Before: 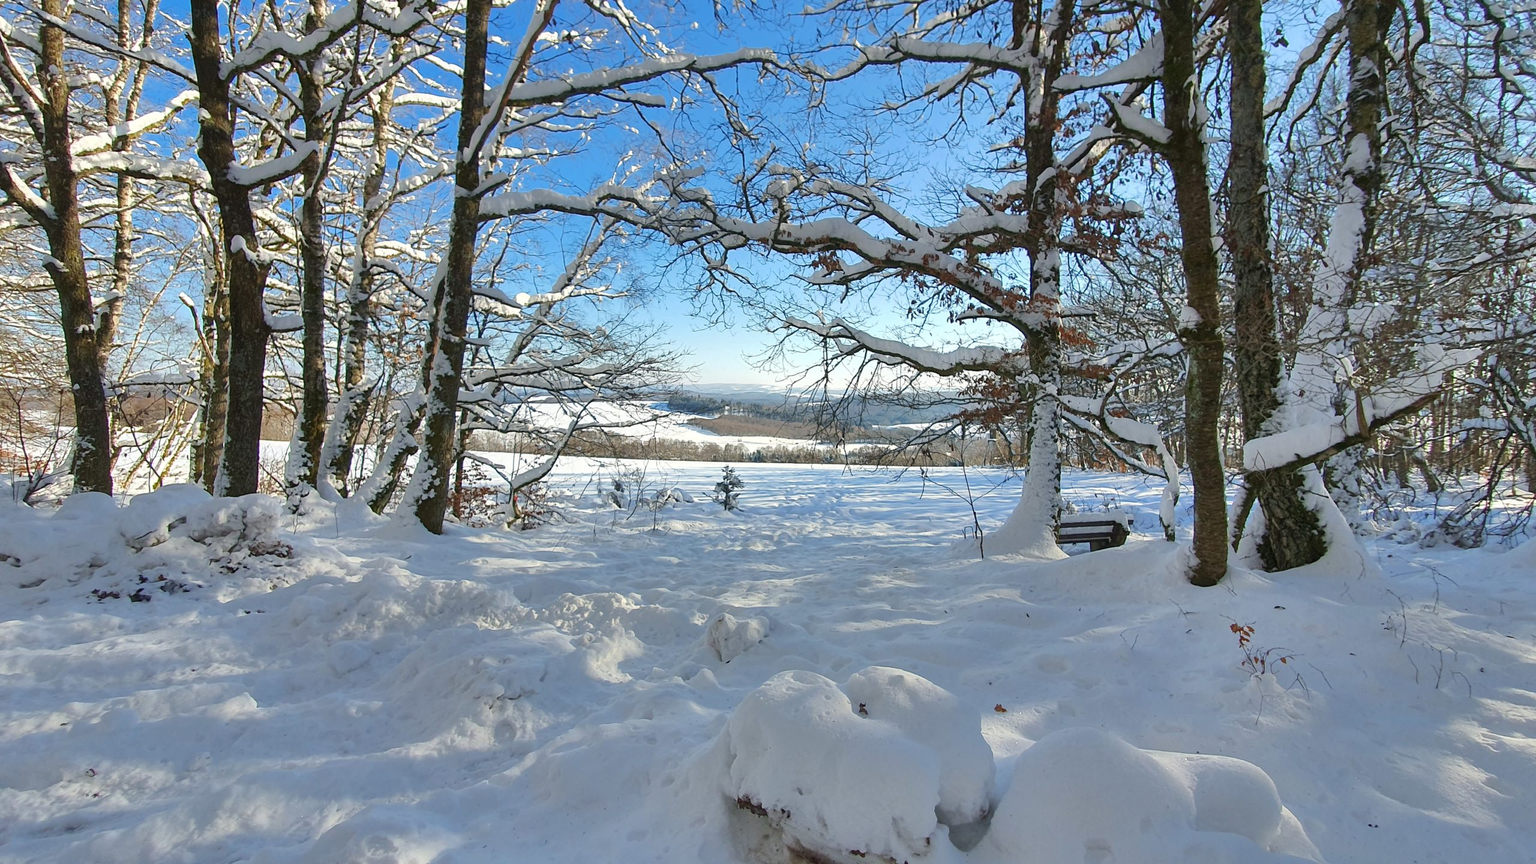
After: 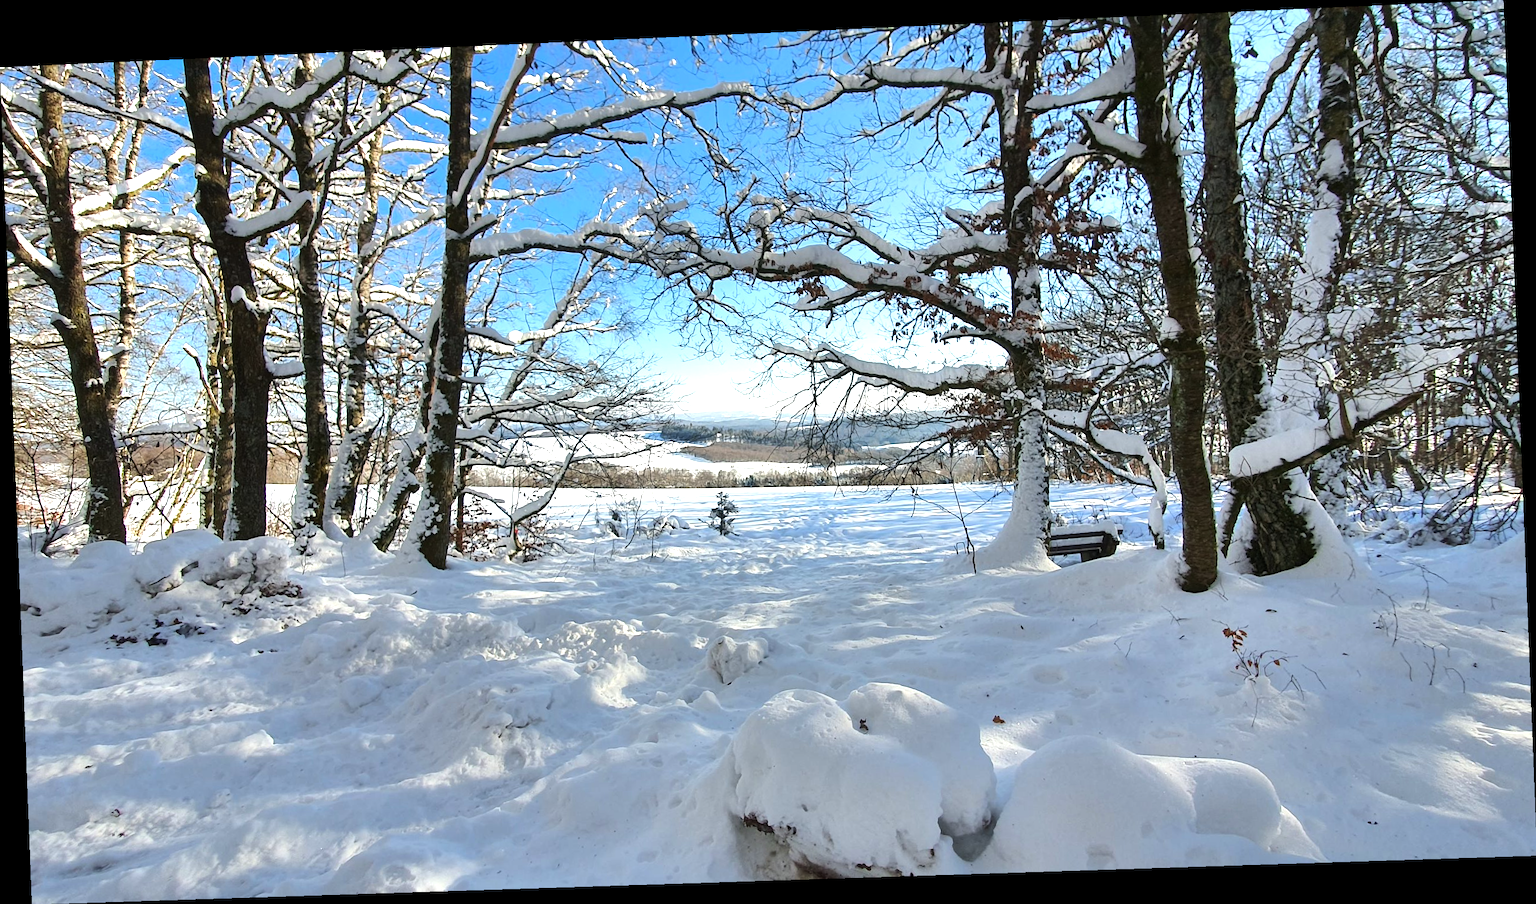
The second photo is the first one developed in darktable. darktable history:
rotate and perspective: rotation -2.22°, lens shift (horizontal) -0.022, automatic cropping off
tone equalizer: -8 EV -0.75 EV, -7 EV -0.7 EV, -6 EV -0.6 EV, -5 EV -0.4 EV, -3 EV 0.4 EV, -2 EV 0.6 EV, -1 EV 0.7 EV, +0 EV 0.75 EV, edges refinement/feathering 500, mask exposure compensation -1.57 EV, preserve details no
